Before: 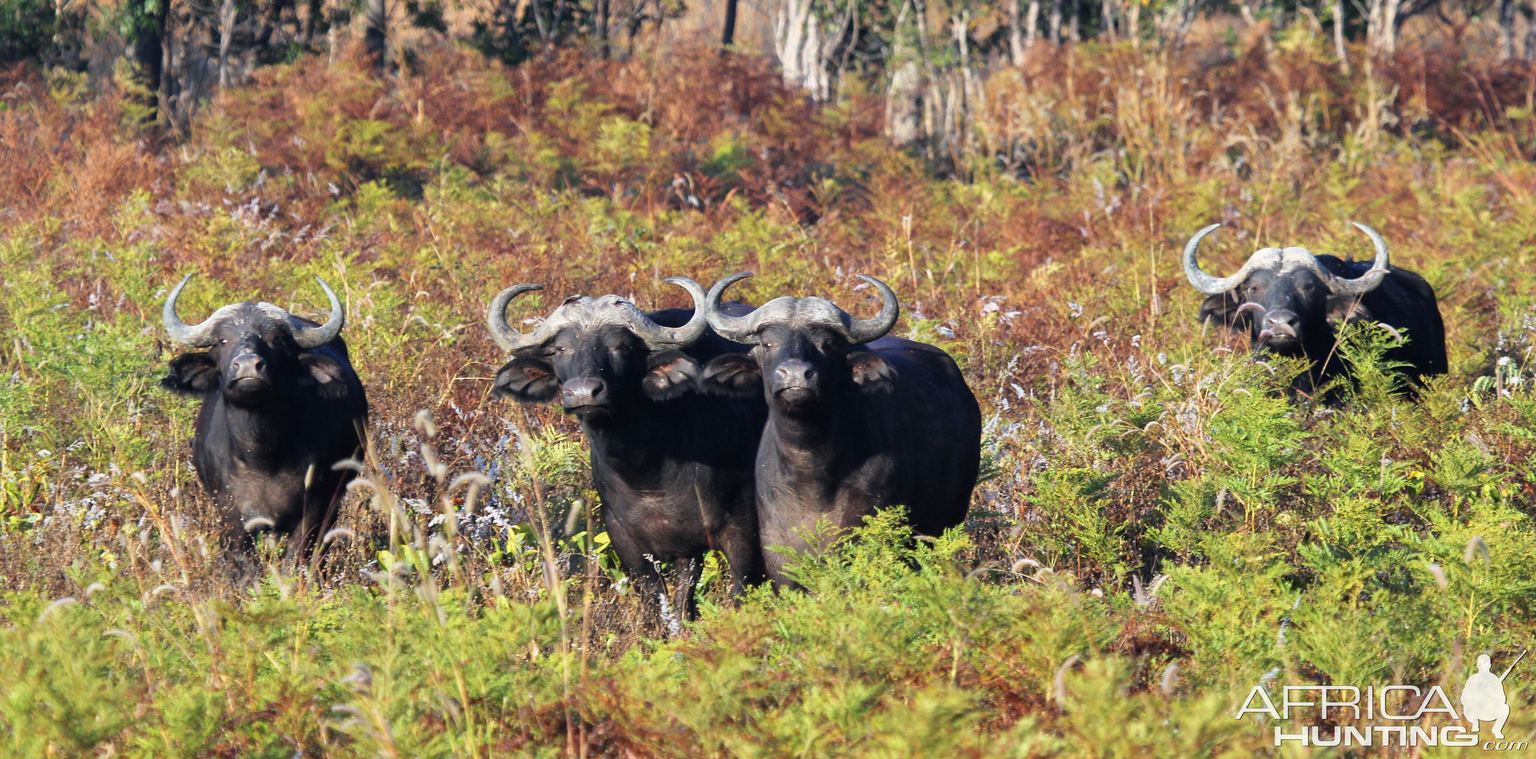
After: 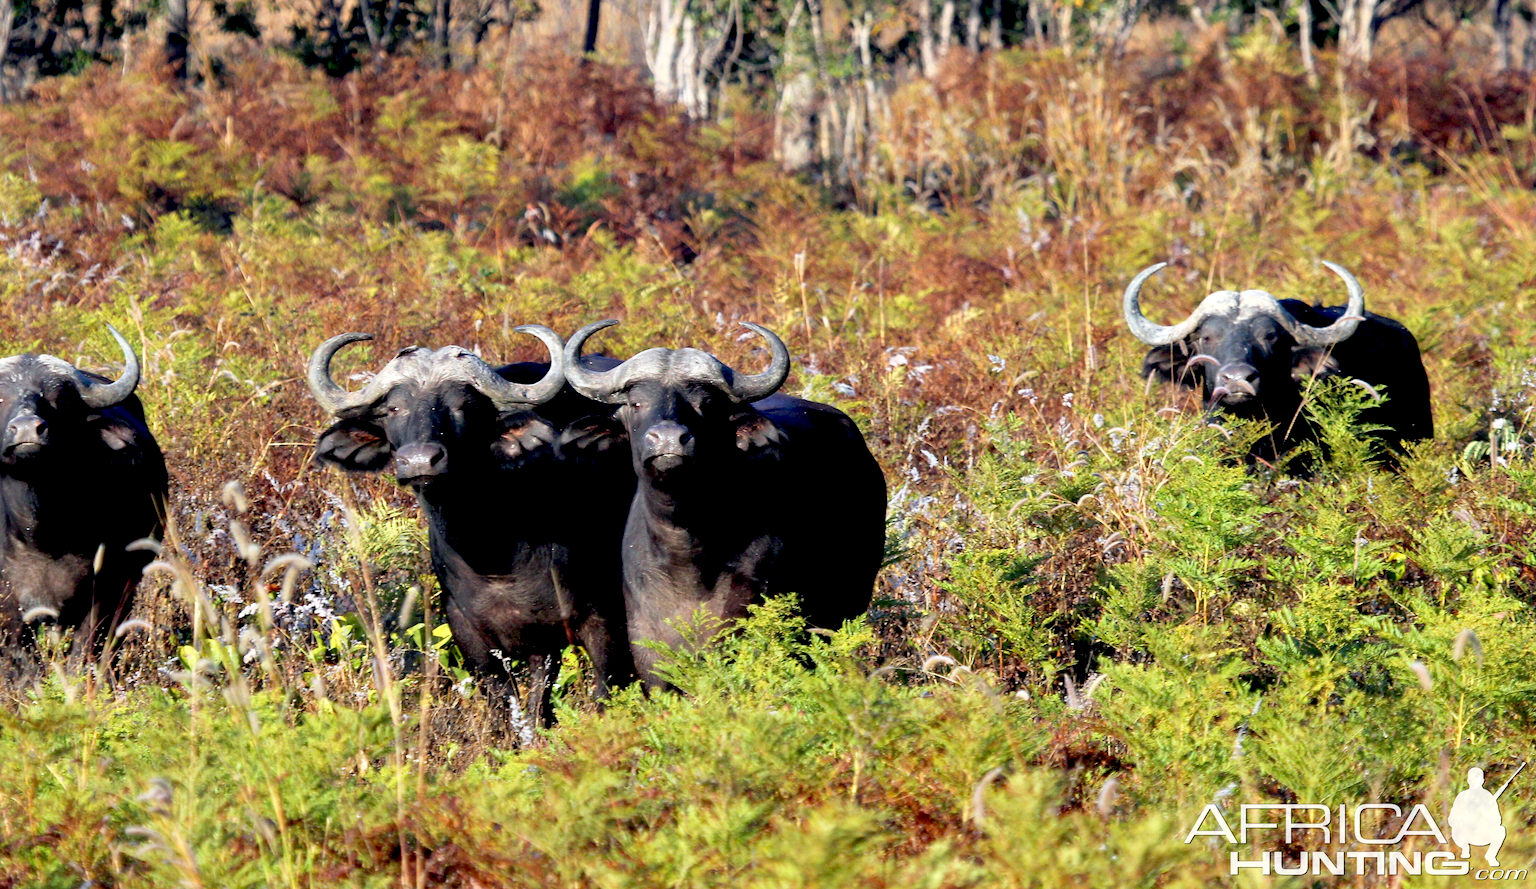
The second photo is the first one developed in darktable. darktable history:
exposure: black level correction 0.026, exposure 0.184 EV, compensate highlight preservation false
crop and rotate: left 14.656%
